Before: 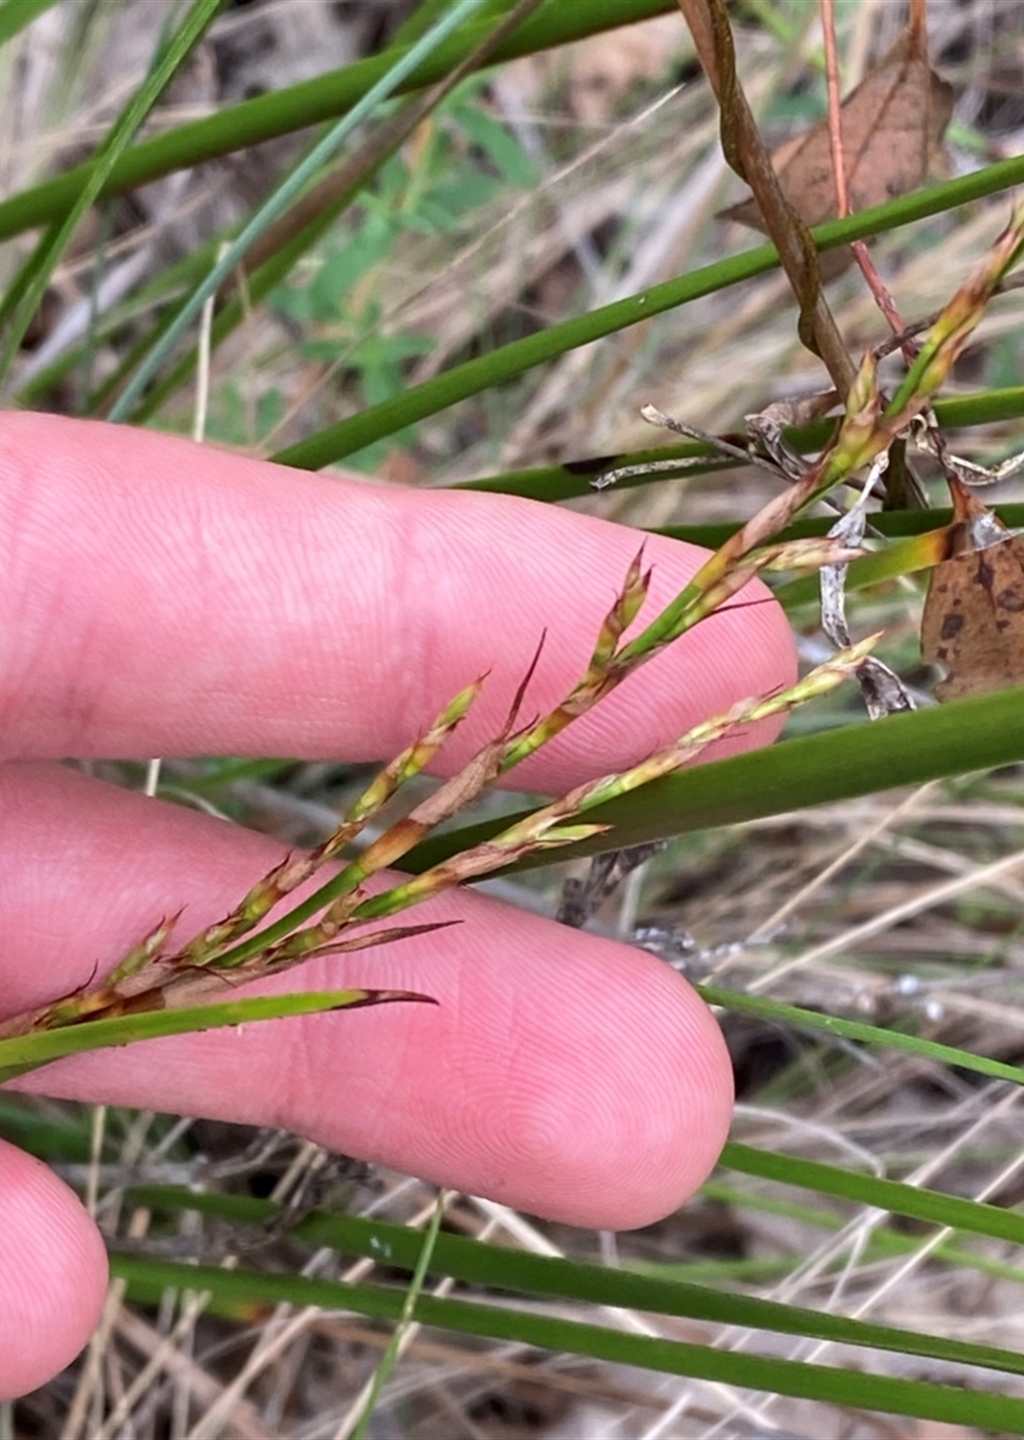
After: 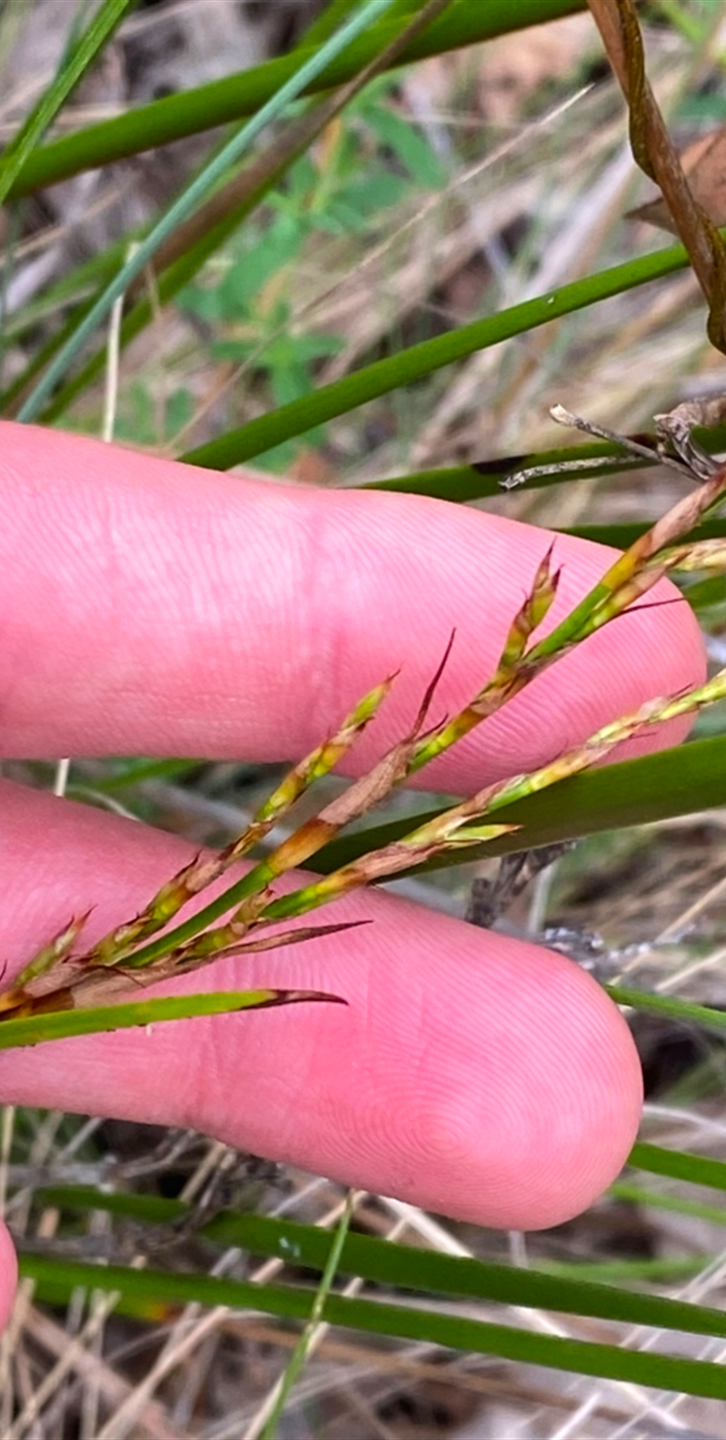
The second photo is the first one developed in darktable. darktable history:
color balance rgb: linear chroma grading › global chroma 15.499%, perceptual saturation grading › global saturation 10.468%, contrast 4.766%
crop and rotate: left 8.973%, right 20.109%
contrast equalizer: octaves 7, y [[0.5, 0.5, 0.478, 0.5, 0.5, 0.5], [0.5 ×6], [0.5 ×6], [0 ×6], [0 ×6]]
